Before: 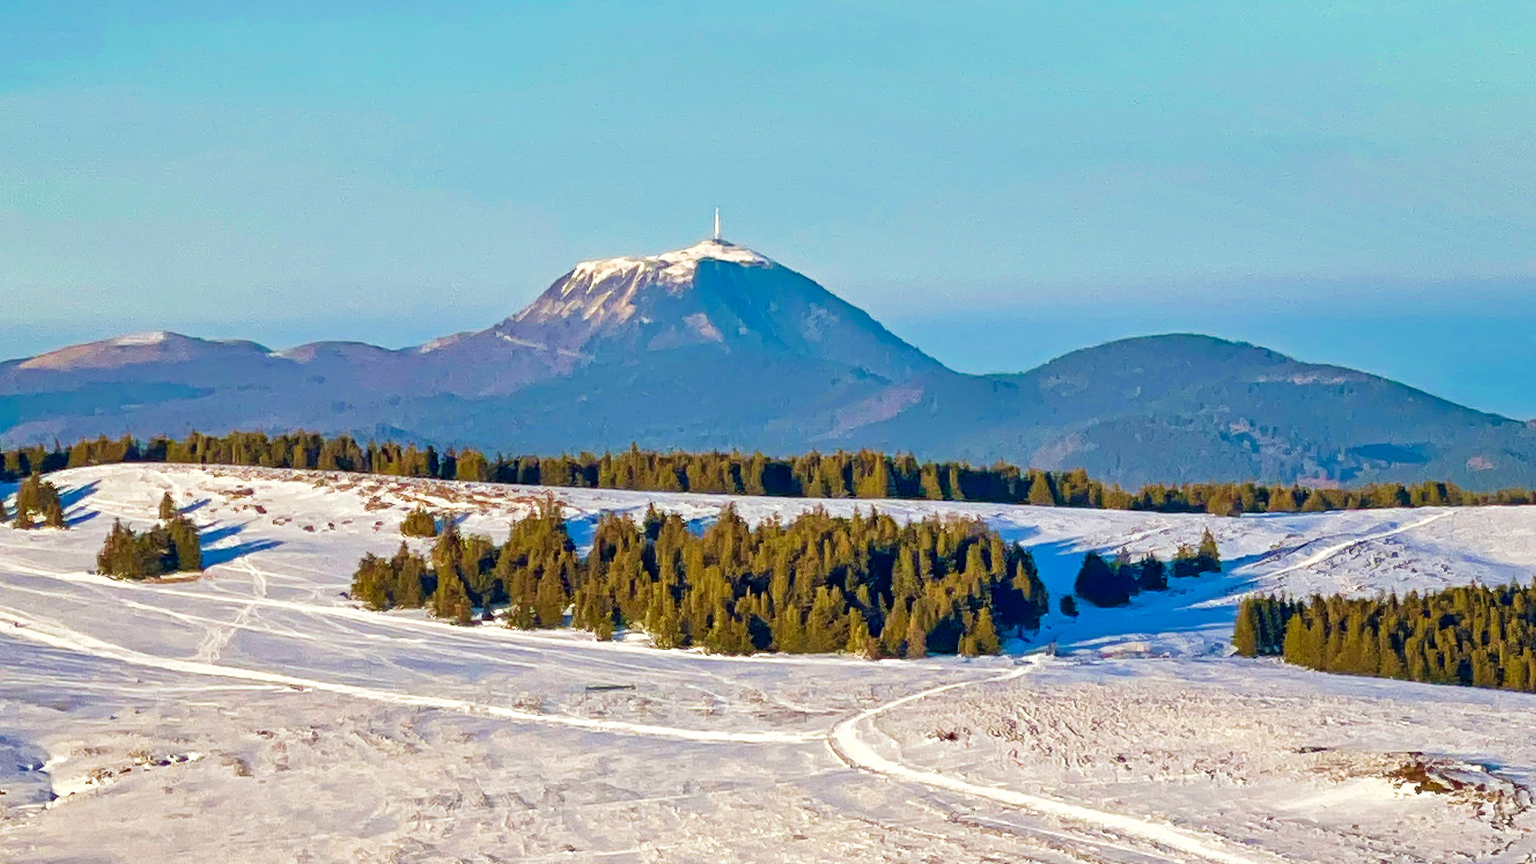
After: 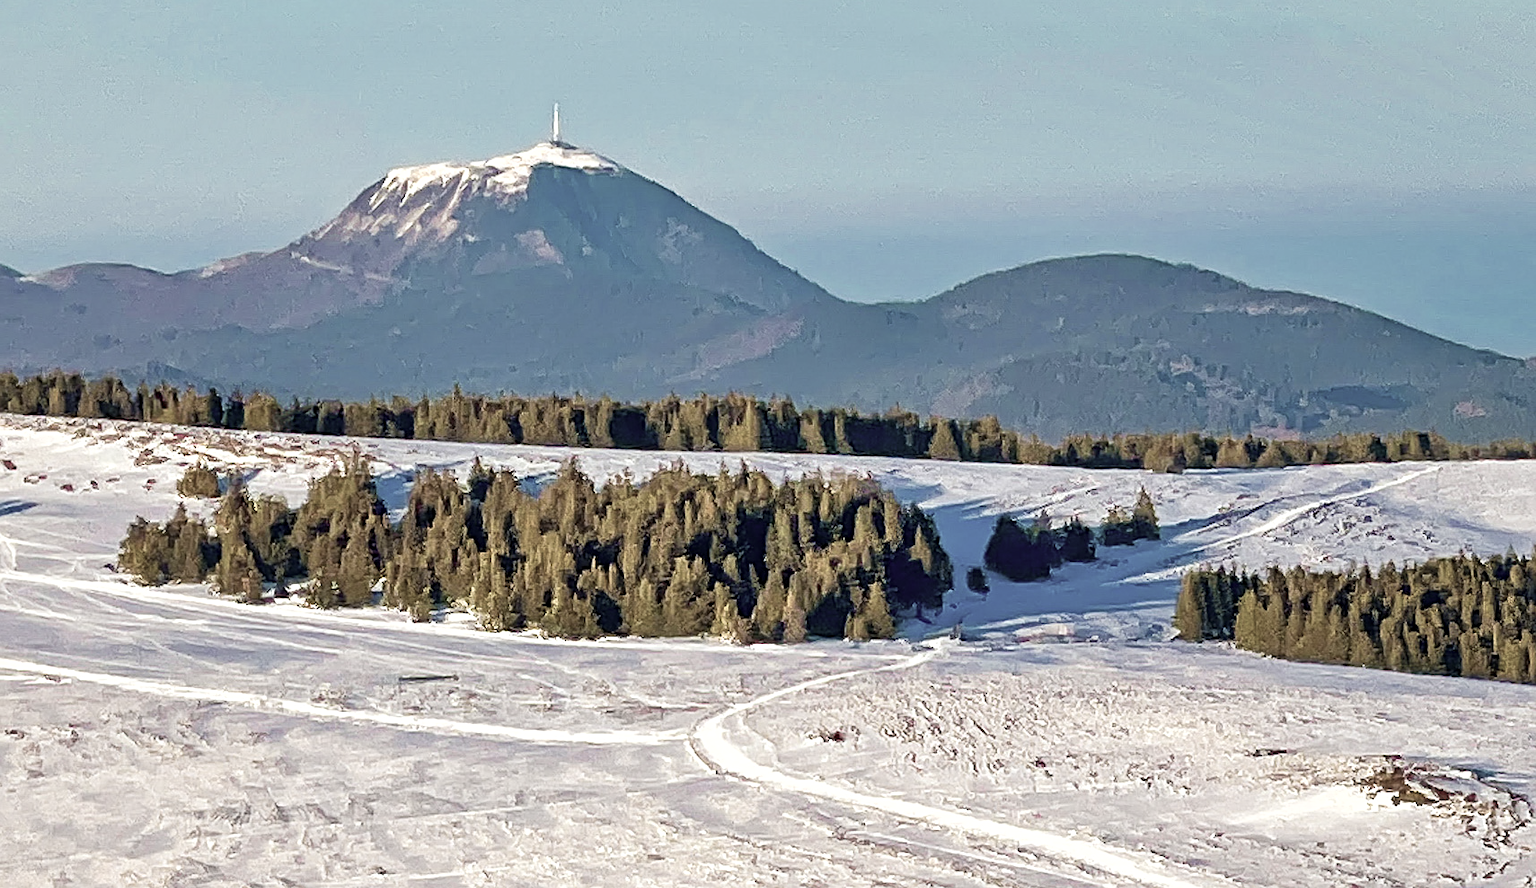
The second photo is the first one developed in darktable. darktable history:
crop: left 16.495%, top 14.108%
sharpen: on, module defaults
color zones: curves: ch0 [(0, 0.6) (0.129, 0.585) (0.193, 0.596) (0.429, 0.5) (0.571, 0.5) (0.714, 0.5) (0.857, 0.5) (1, 0.6)]; ch1 [(0, 0.453) (0.112, 0.245) (0.213, 0.252) (0.429, 0.233) (0.571, 0.231) (0.683, 0.242) (0.857, 0.296) (1, 0.453)]
